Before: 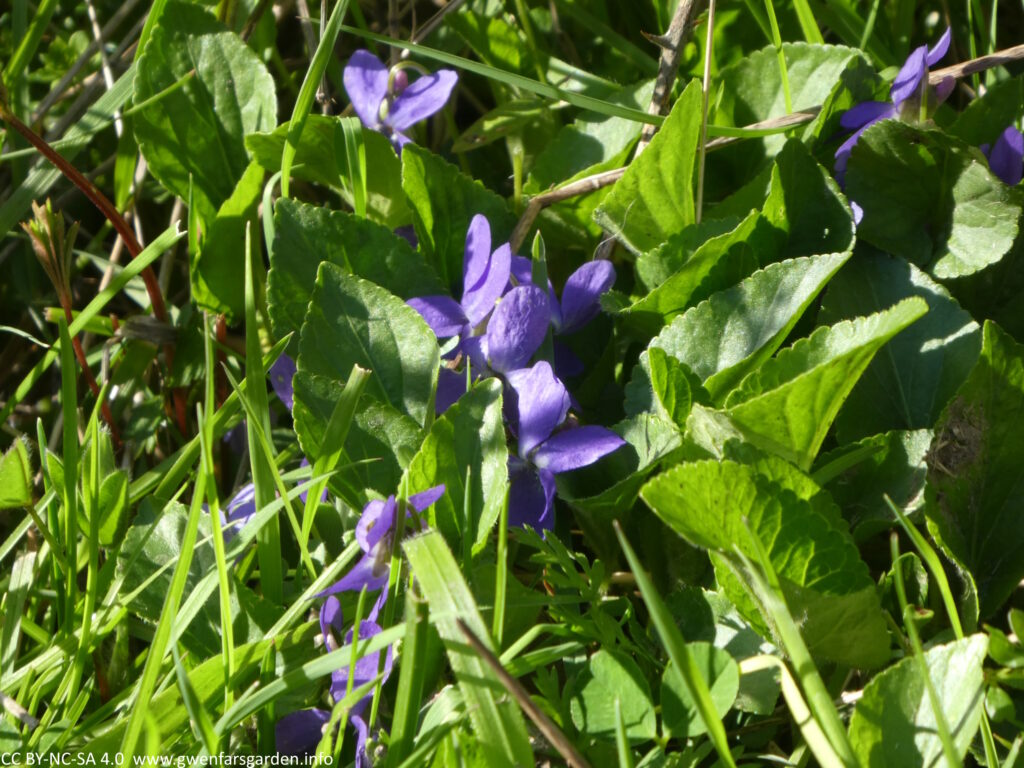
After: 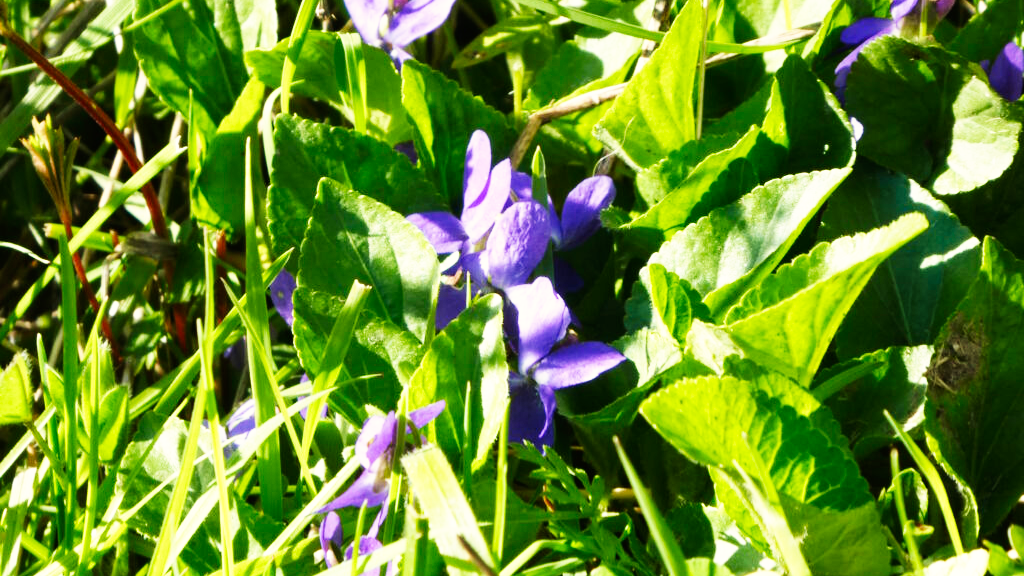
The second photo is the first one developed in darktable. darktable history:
crop: top 11.035%, bottom 13.934%
color correction: highlights b* 2.92
velvia: on, module defaults
base curve: curves: ch0 [(0, 0) (0.007, 0.004) (0.027, 0.03) (0.046, 0.07) (0.207, 0.54) (0.442, 0.872) (0.673, 0.972) (1, 1)], preserve colors none
